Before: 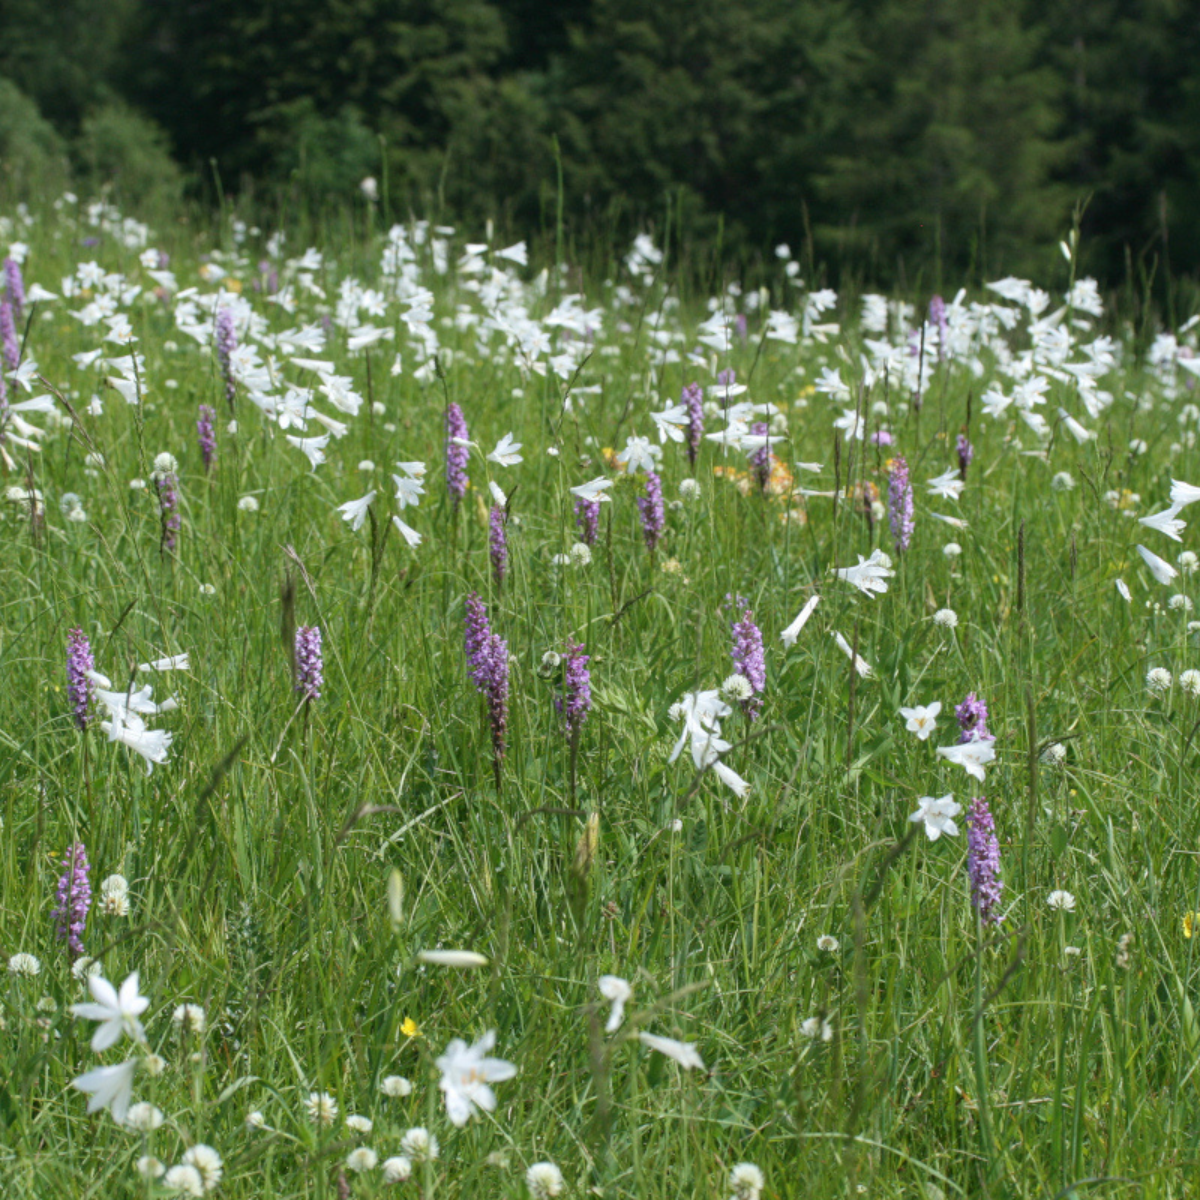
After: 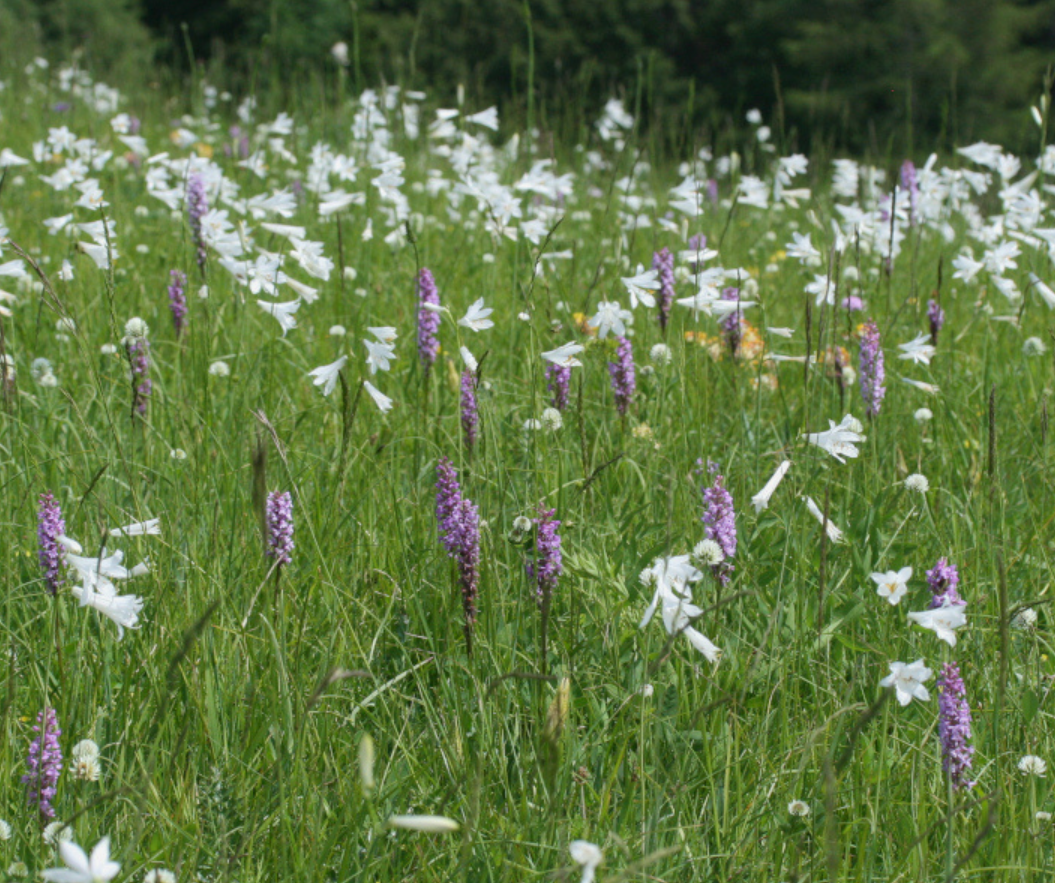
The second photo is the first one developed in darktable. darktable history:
crop and rotate: left 2.425%, top 11.305%, right 9.6%, bottom 15.08%
shadows and highlights: shadows 25, white point adjustment -3, highlights -30
